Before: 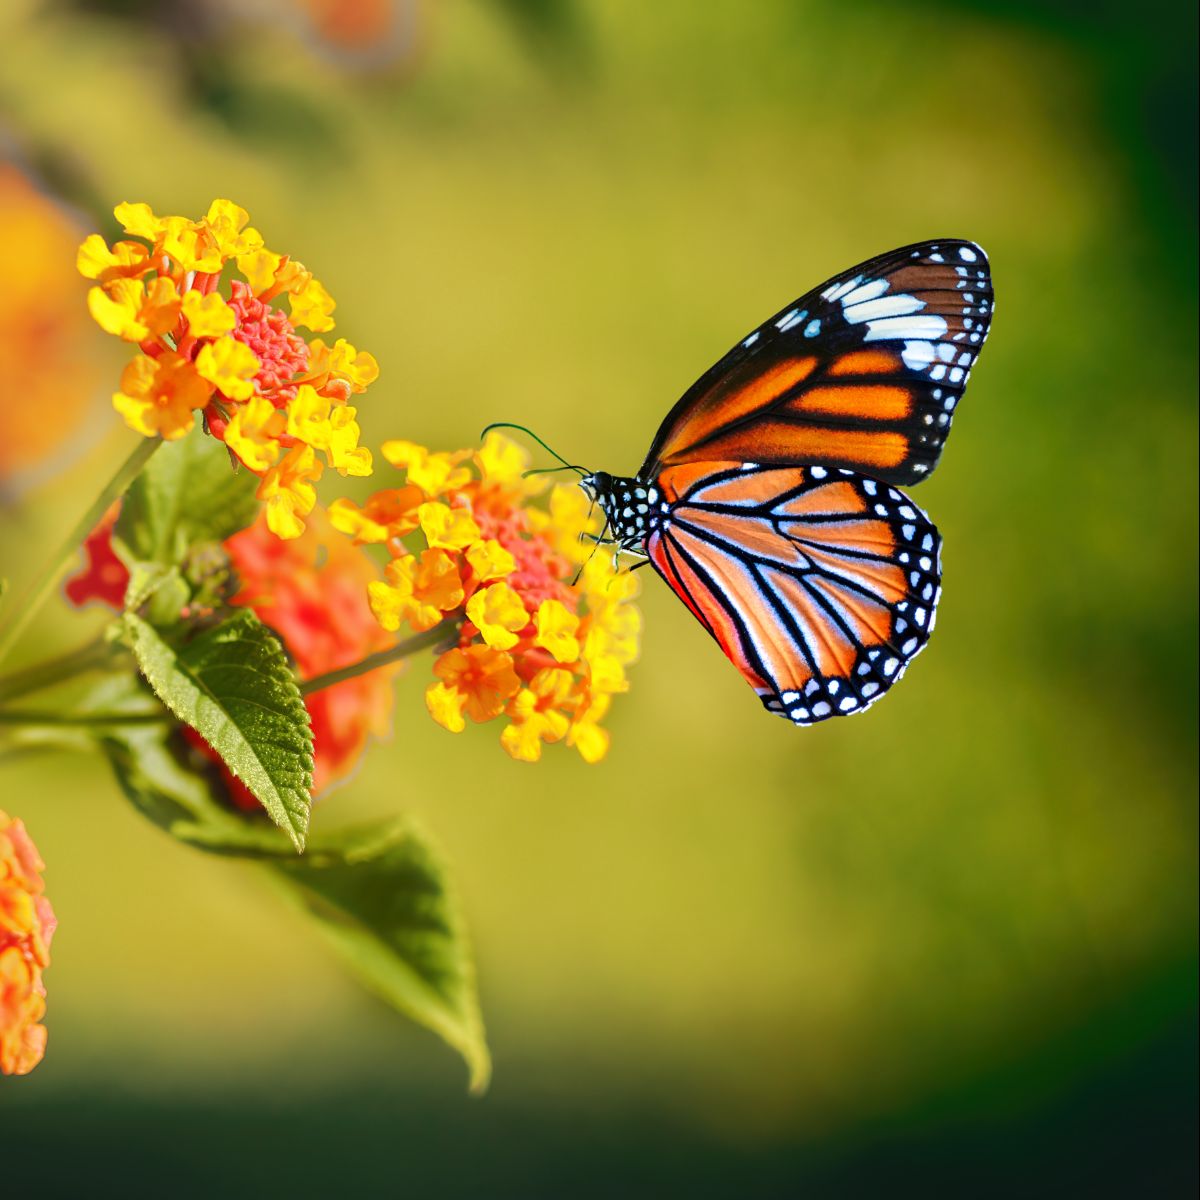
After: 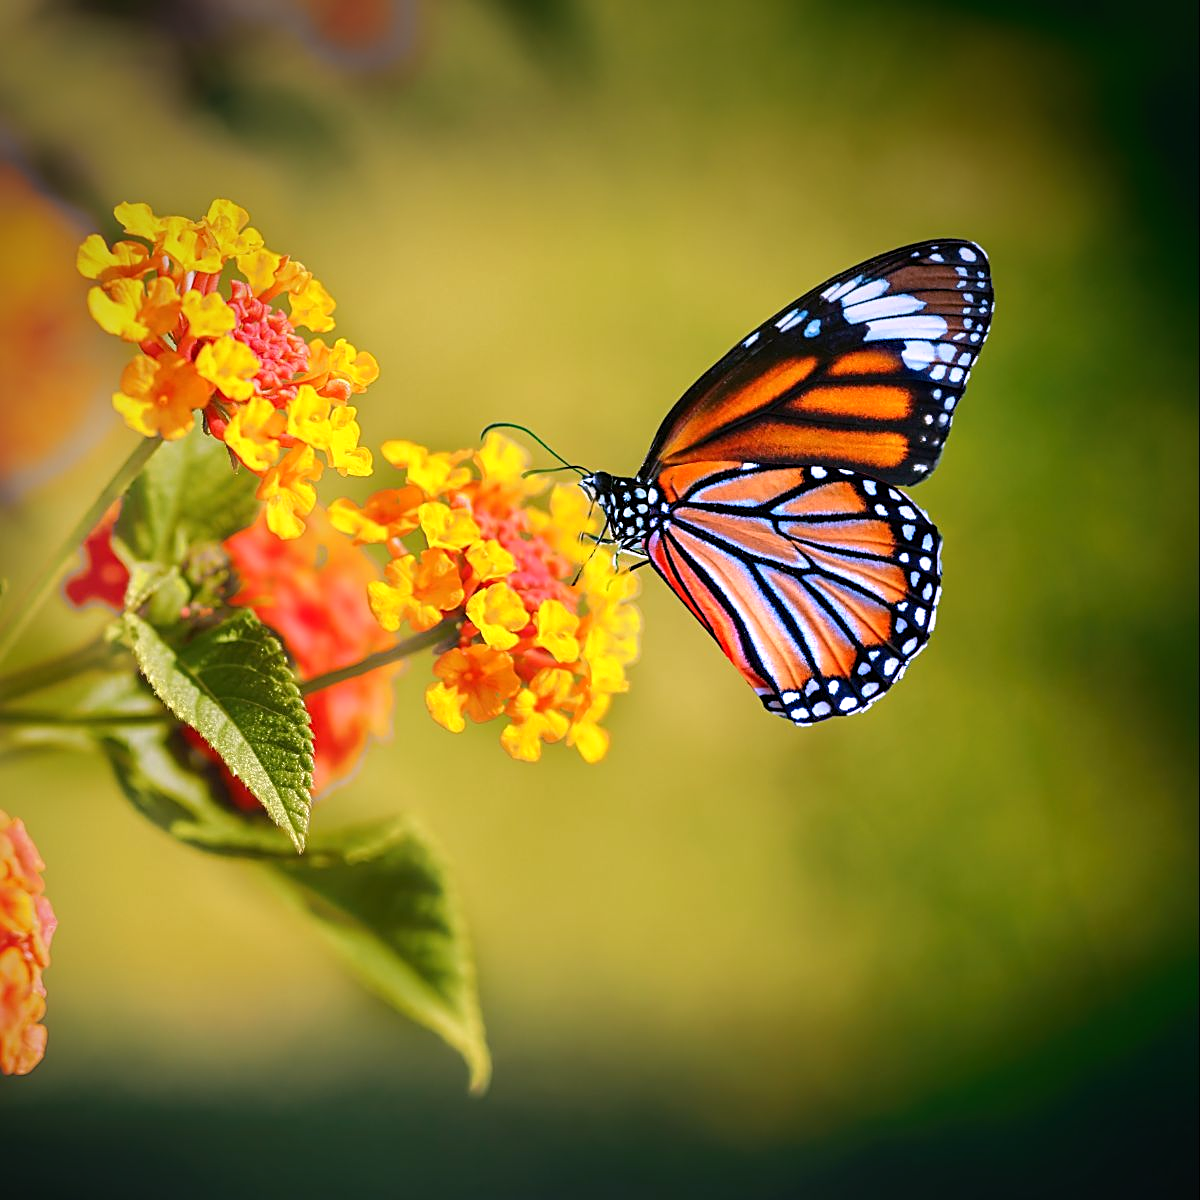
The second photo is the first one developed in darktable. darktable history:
sharpen: on, module defaults
white balance: red 1.042, blue 1.17
vignetting: brightness -0.629, saturation -0.007, center (-0.028, 0.239)
